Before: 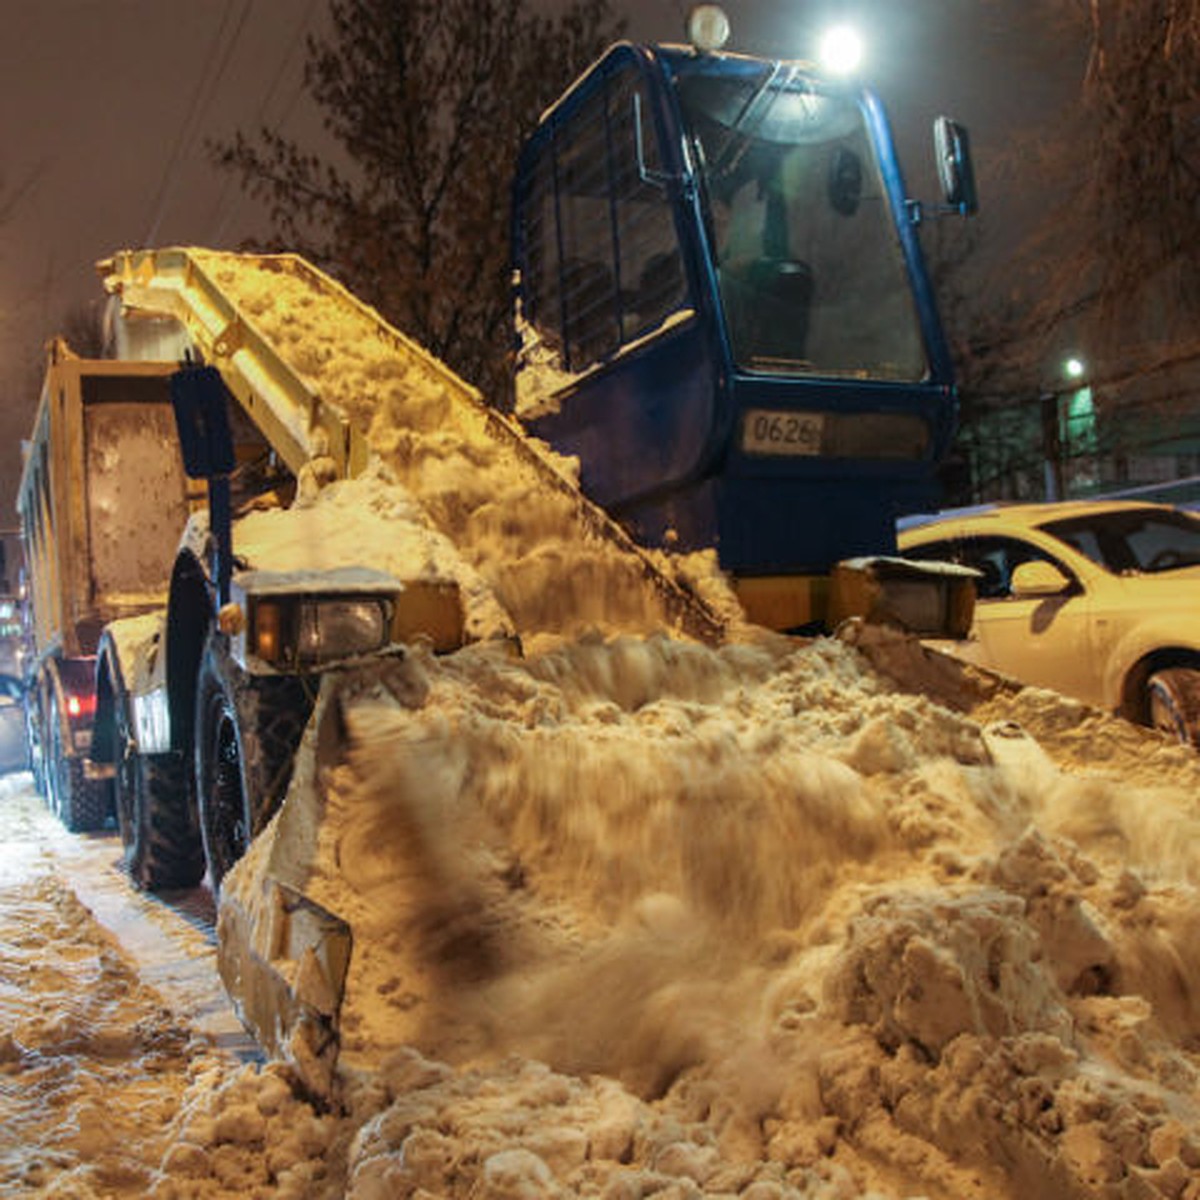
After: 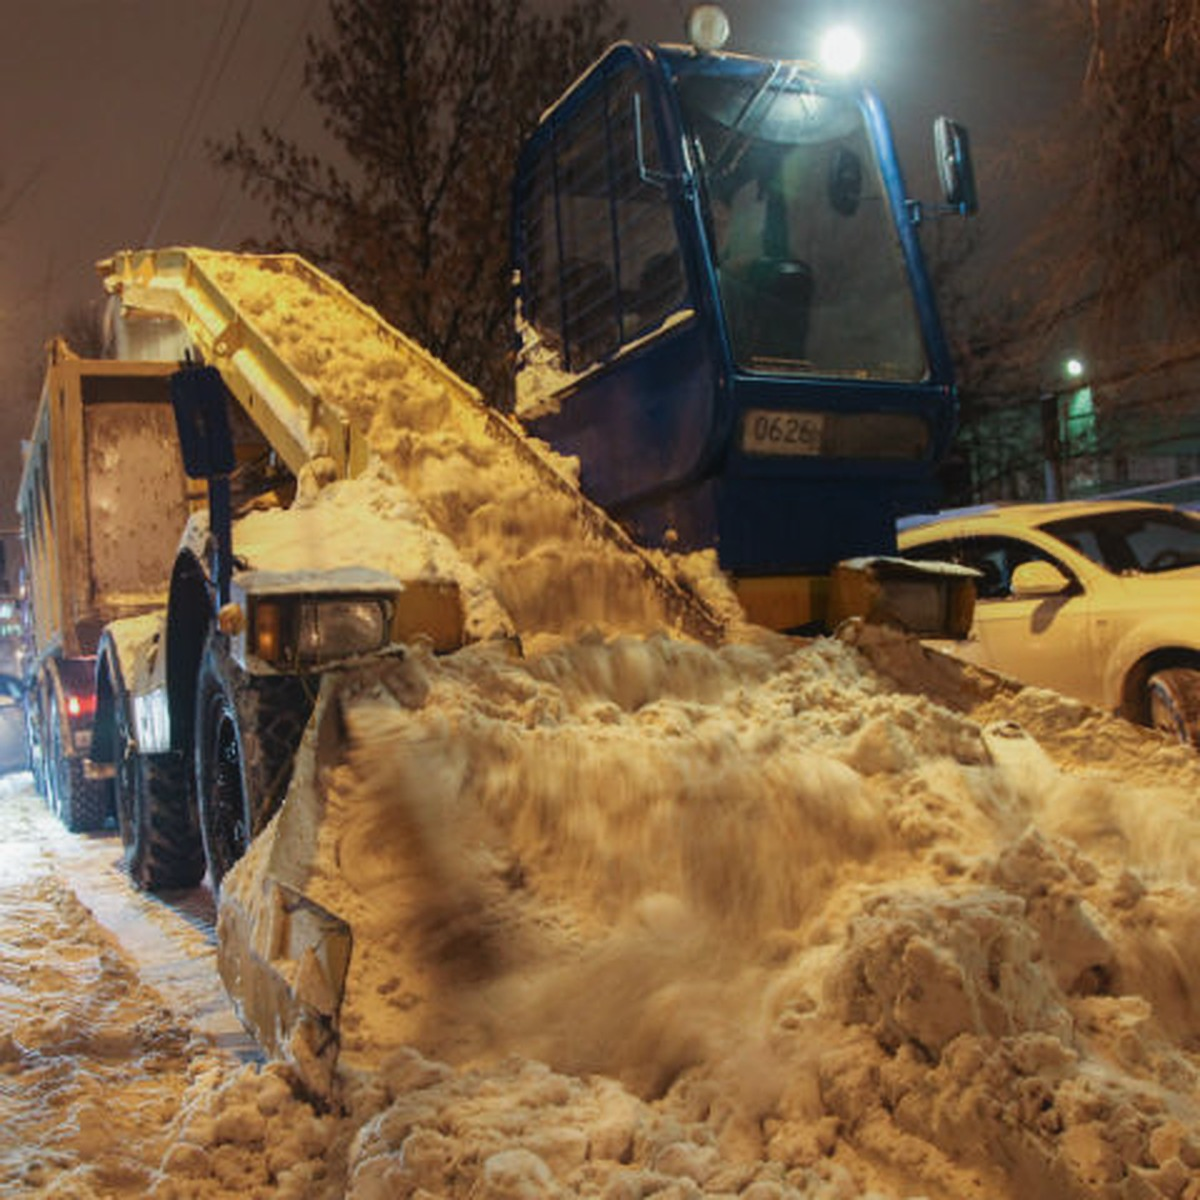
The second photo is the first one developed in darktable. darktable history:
contrast equalizer: octaves 7, y [[0.6 ×6], [0.55 ×6], [0 ×6], [0 ×6], [0 ×6]], mix -0.36
tone equalizer: on, module defaults
